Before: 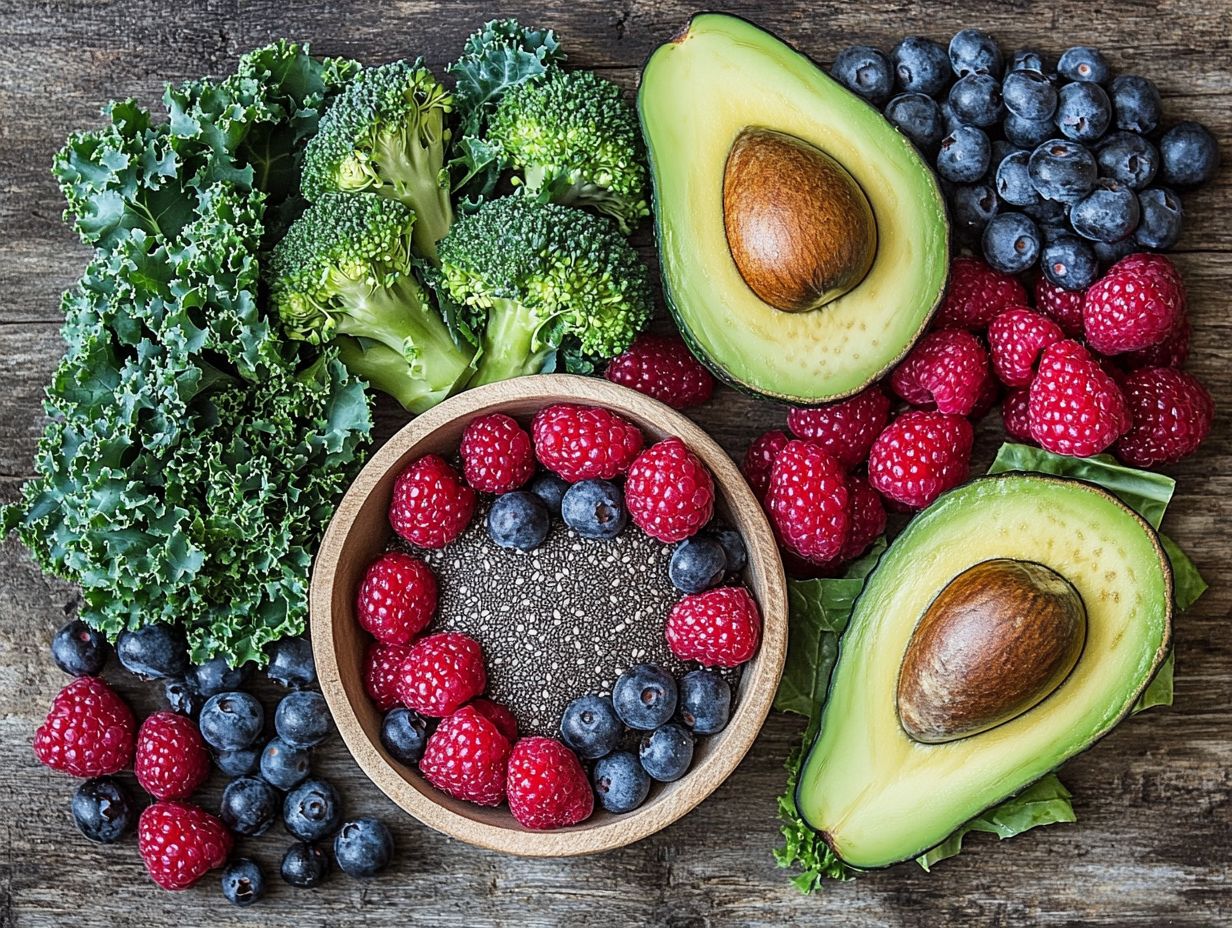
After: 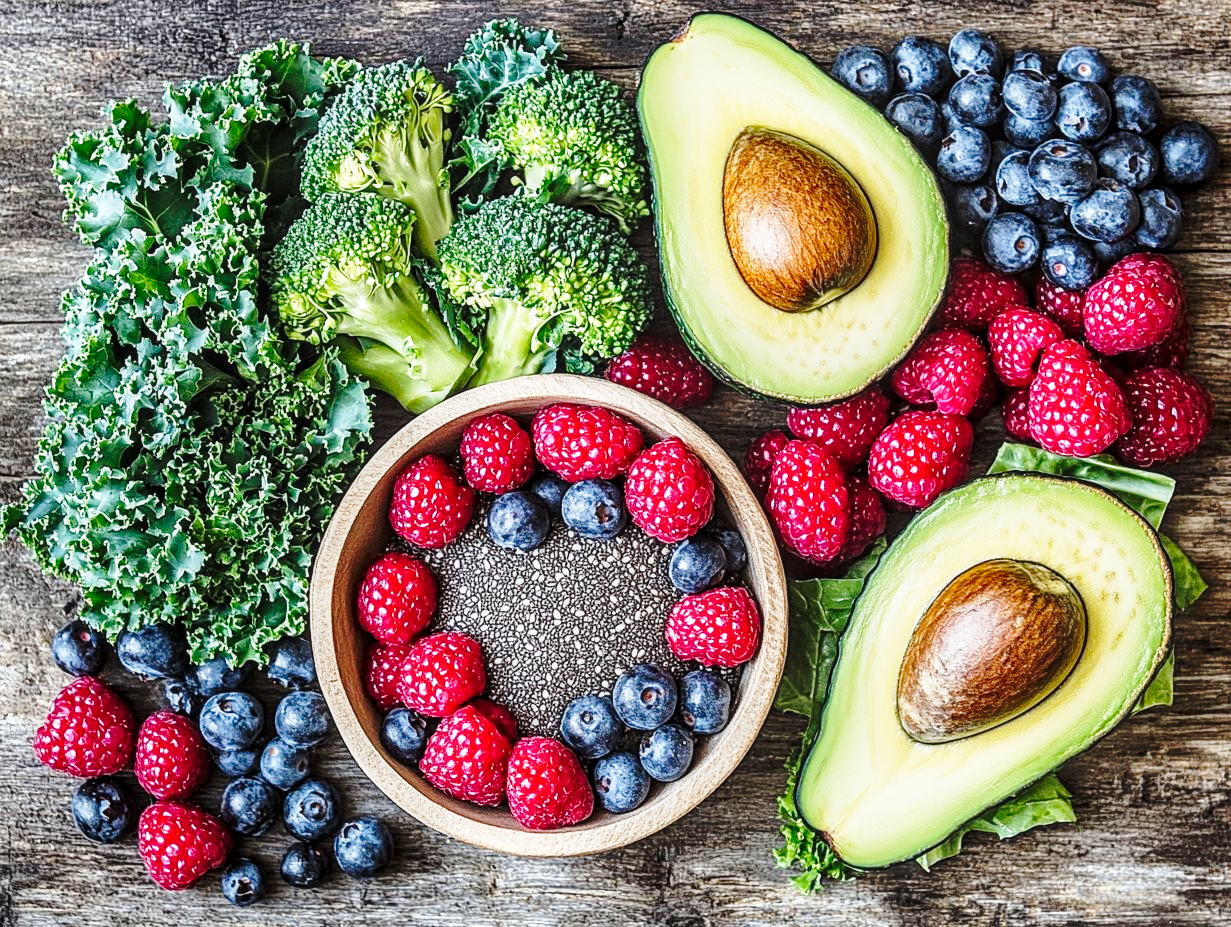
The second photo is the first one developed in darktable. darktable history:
base curve: curves: ch0 [(0, 0) (0.032, 0.037) (0.105, 0.228) (0.435, 0.76) (0.856, 0.983) (1, 1)], preserve colors none
local contrast: on, module defaults
